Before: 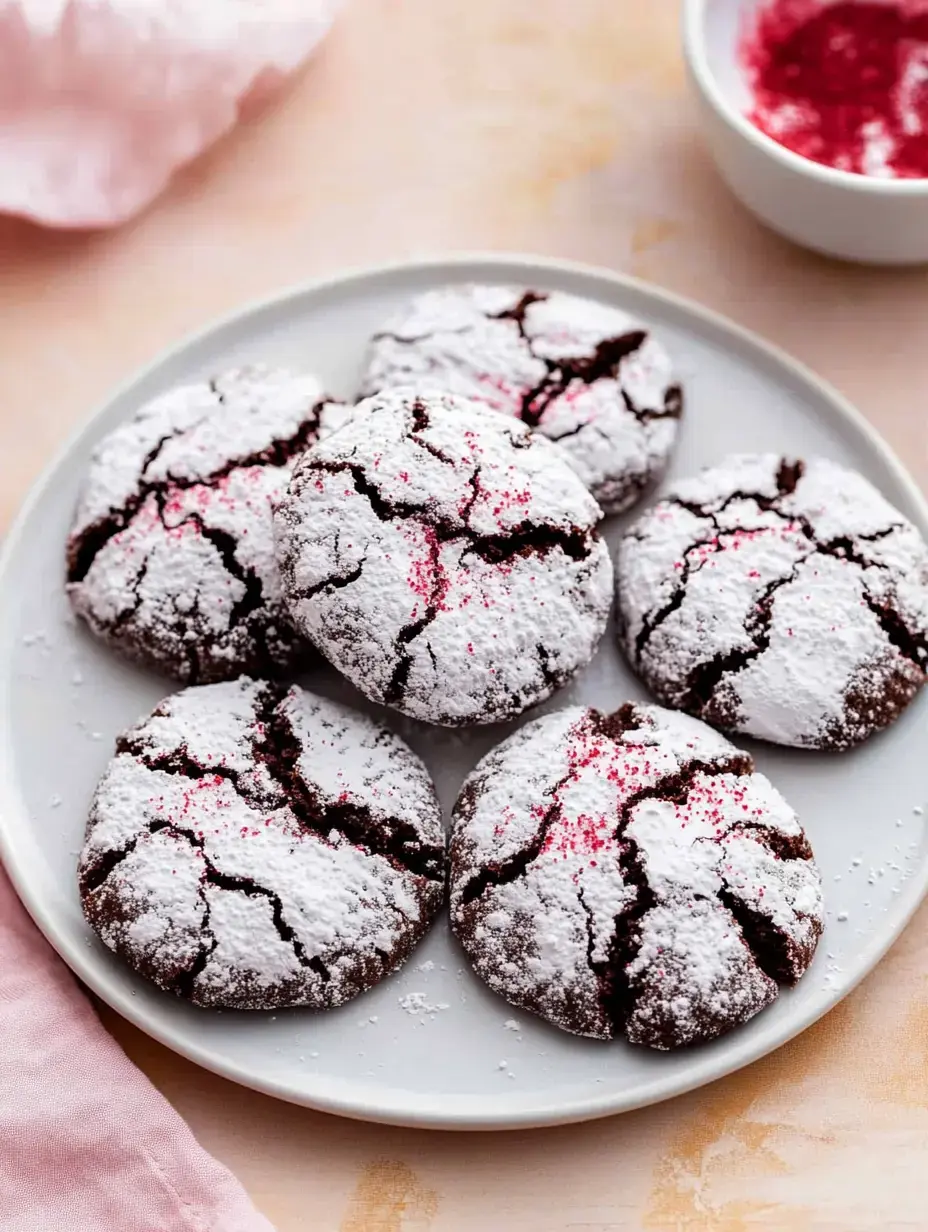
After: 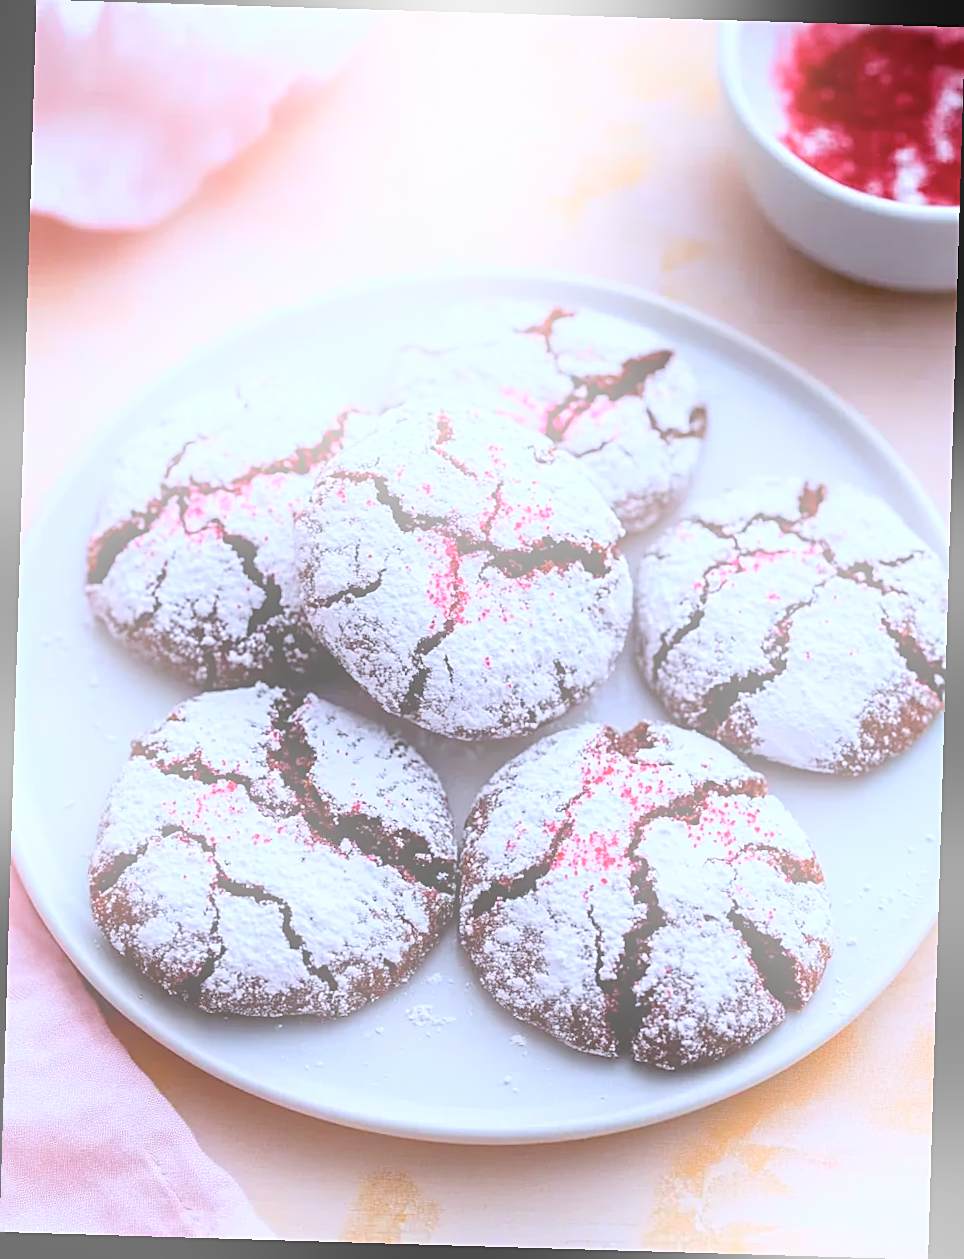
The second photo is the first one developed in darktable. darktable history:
bloom: on, module defaults
white balance: red 0.948, green 1.02, blue 1.176
sharpen: on, module defaults
rotate and perspective: rotation 1.72°, automatic cropping off
